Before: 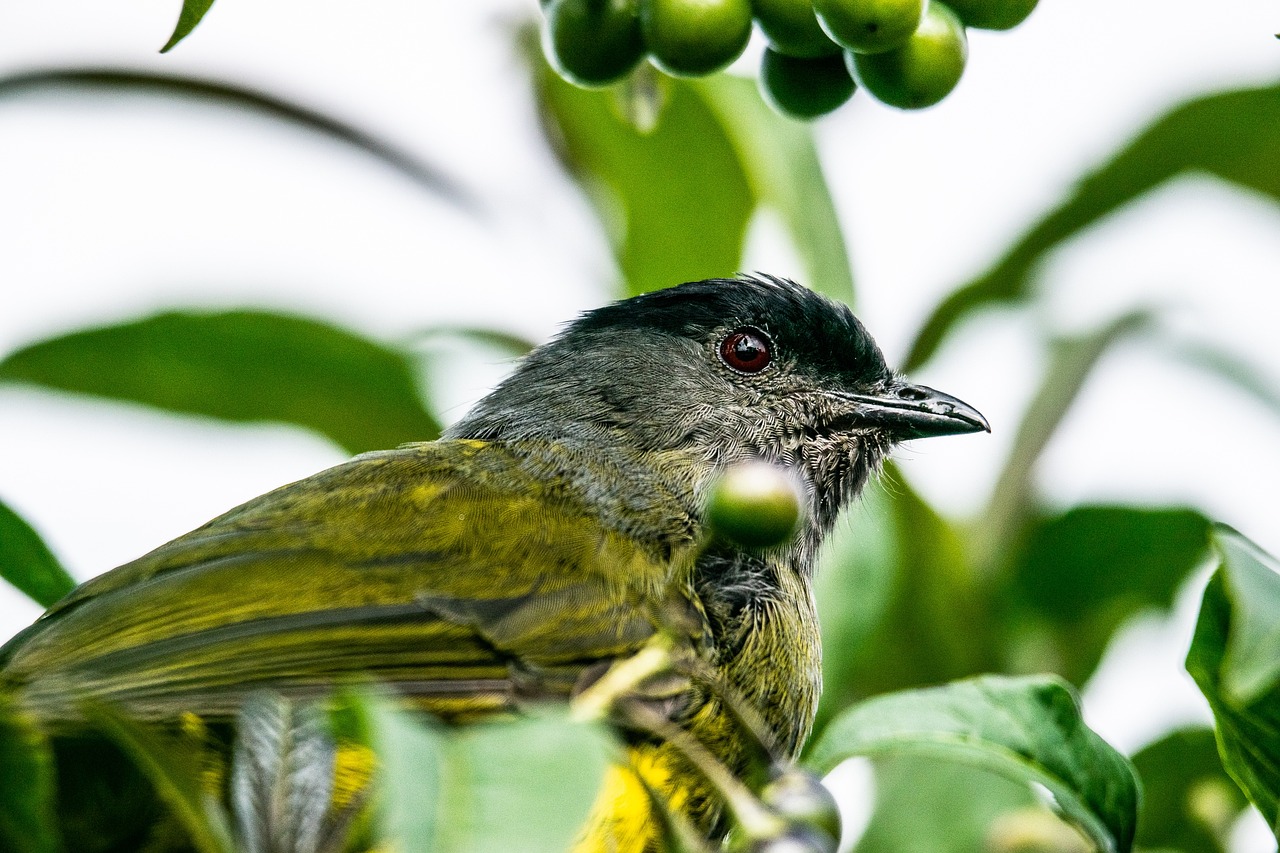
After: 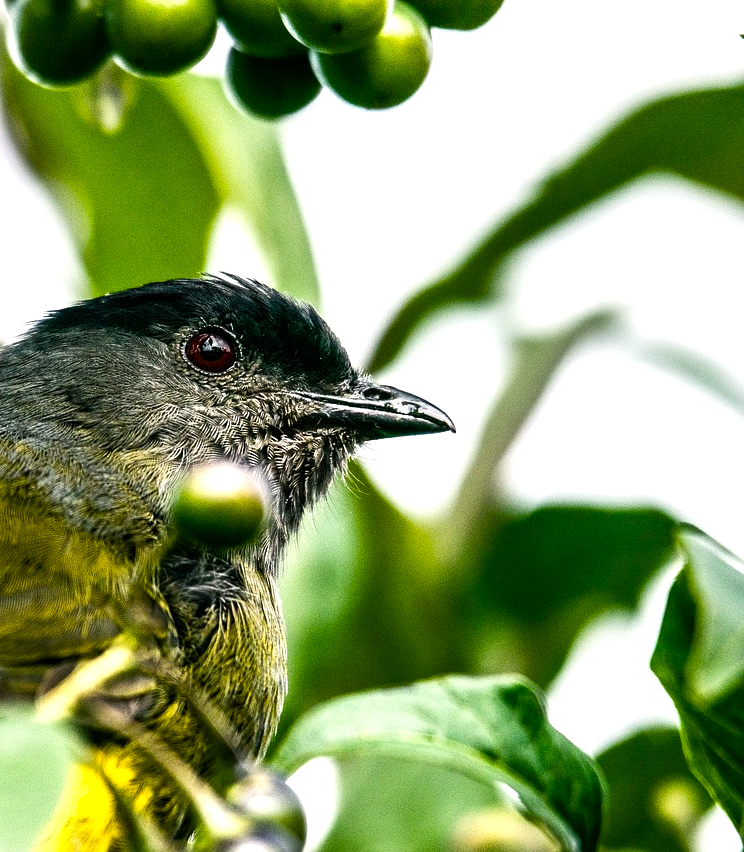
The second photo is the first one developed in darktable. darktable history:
exposure: exposure -0.057 EV, compensate exposure bias true, compensate highlight preservation false
base curve: curves: ch0 [(0, 0) (0.297, 0.298) (1, 1)], preserve colors none
crop: left 41.823%
color balance rgb: highlights gain › chroma 1.049%, highlights gain › hue 60.17°, linear chroma grading › shadows -8.307%, linear chroma grading › global chroma 9.734%, perceptual saturation grading › global saturation 20%, perceptual saturation grading › highlights -25.741%, perceptual saturation grading › shadows 24.102%, perceptual brilliance grading › global brilliance 15.059%, perceptual brilliance grading › shadows -34.346%
